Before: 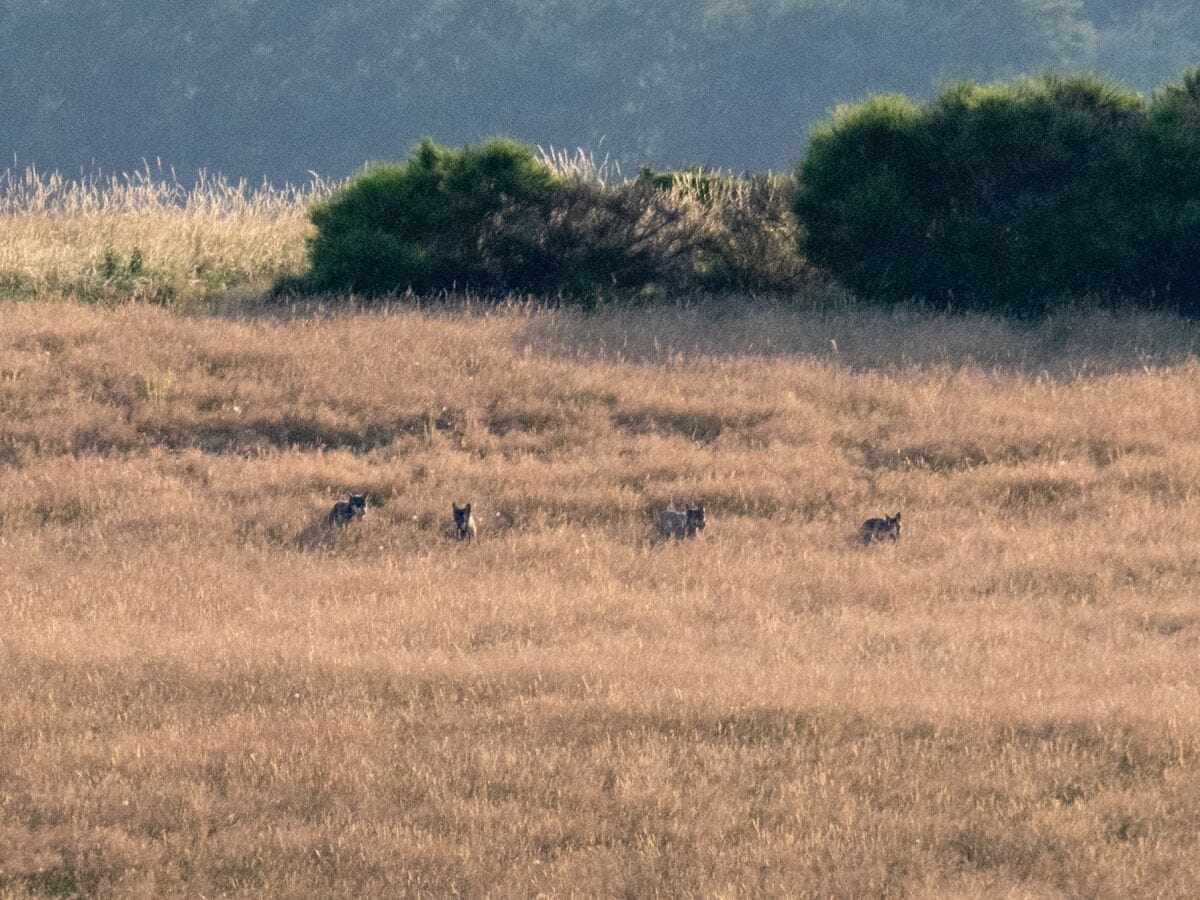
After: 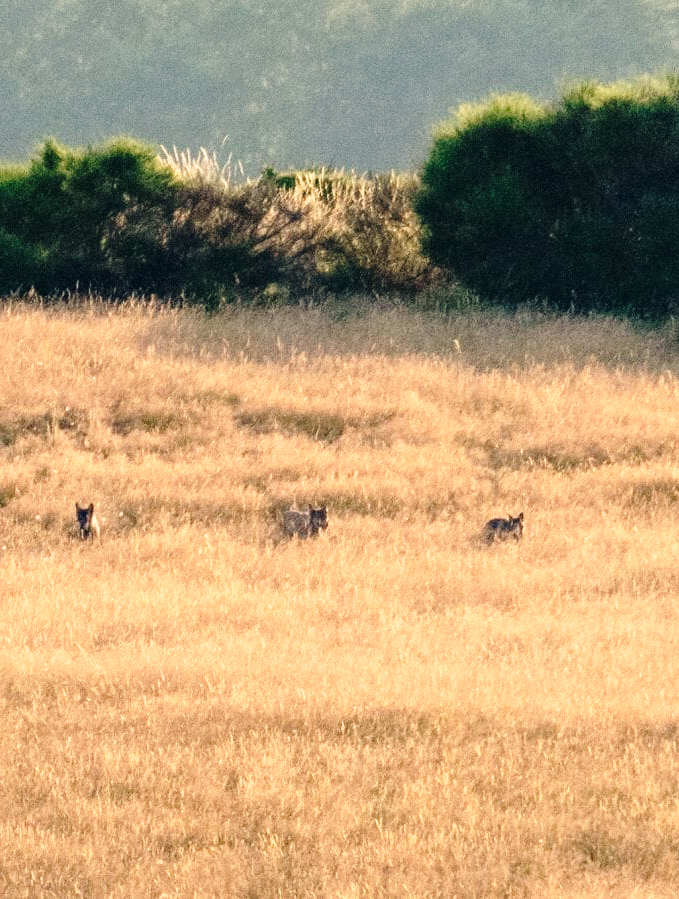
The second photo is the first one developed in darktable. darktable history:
white balance: red 1.123, blue 0.83
base curve: curves: ch0 [(0, 0) (0.028, 0.03) (0.121, 0.232) (0.46, 0.748) (0.859, 0.968) (1, 1)], preserve colors none
crop: left 31.458%, top 0%, right 11.876%
